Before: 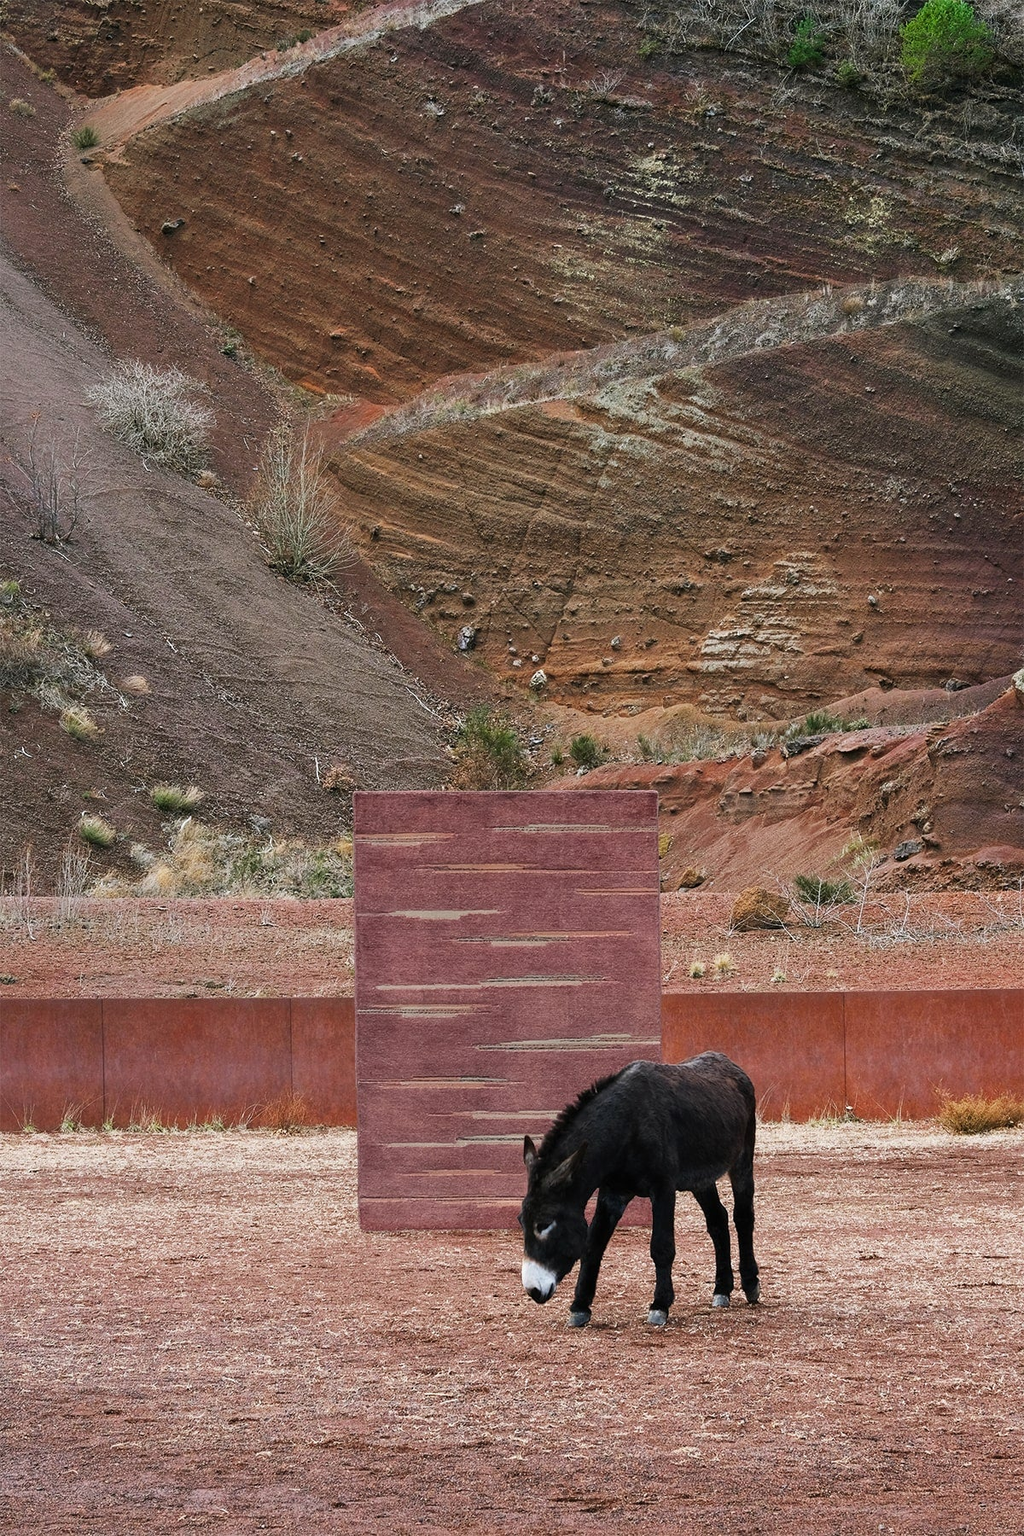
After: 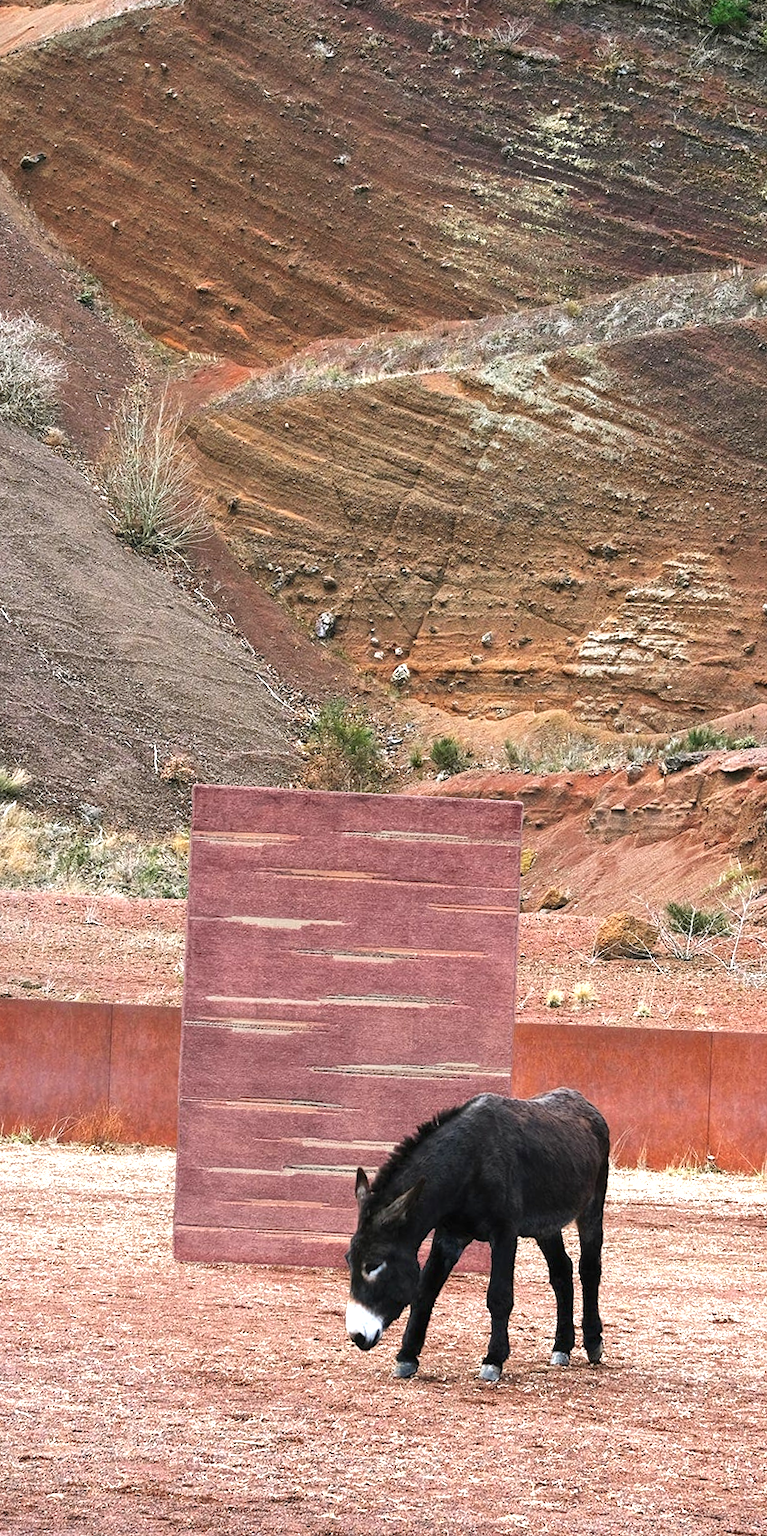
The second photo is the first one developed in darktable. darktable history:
crop and rotate: angle -3.27°, left 14.277%, top 0.028%, right 10.766%, bottom 0.028%
exposure: black level correction 0, exposure 0.9 EV, compensate highlight preservation false
